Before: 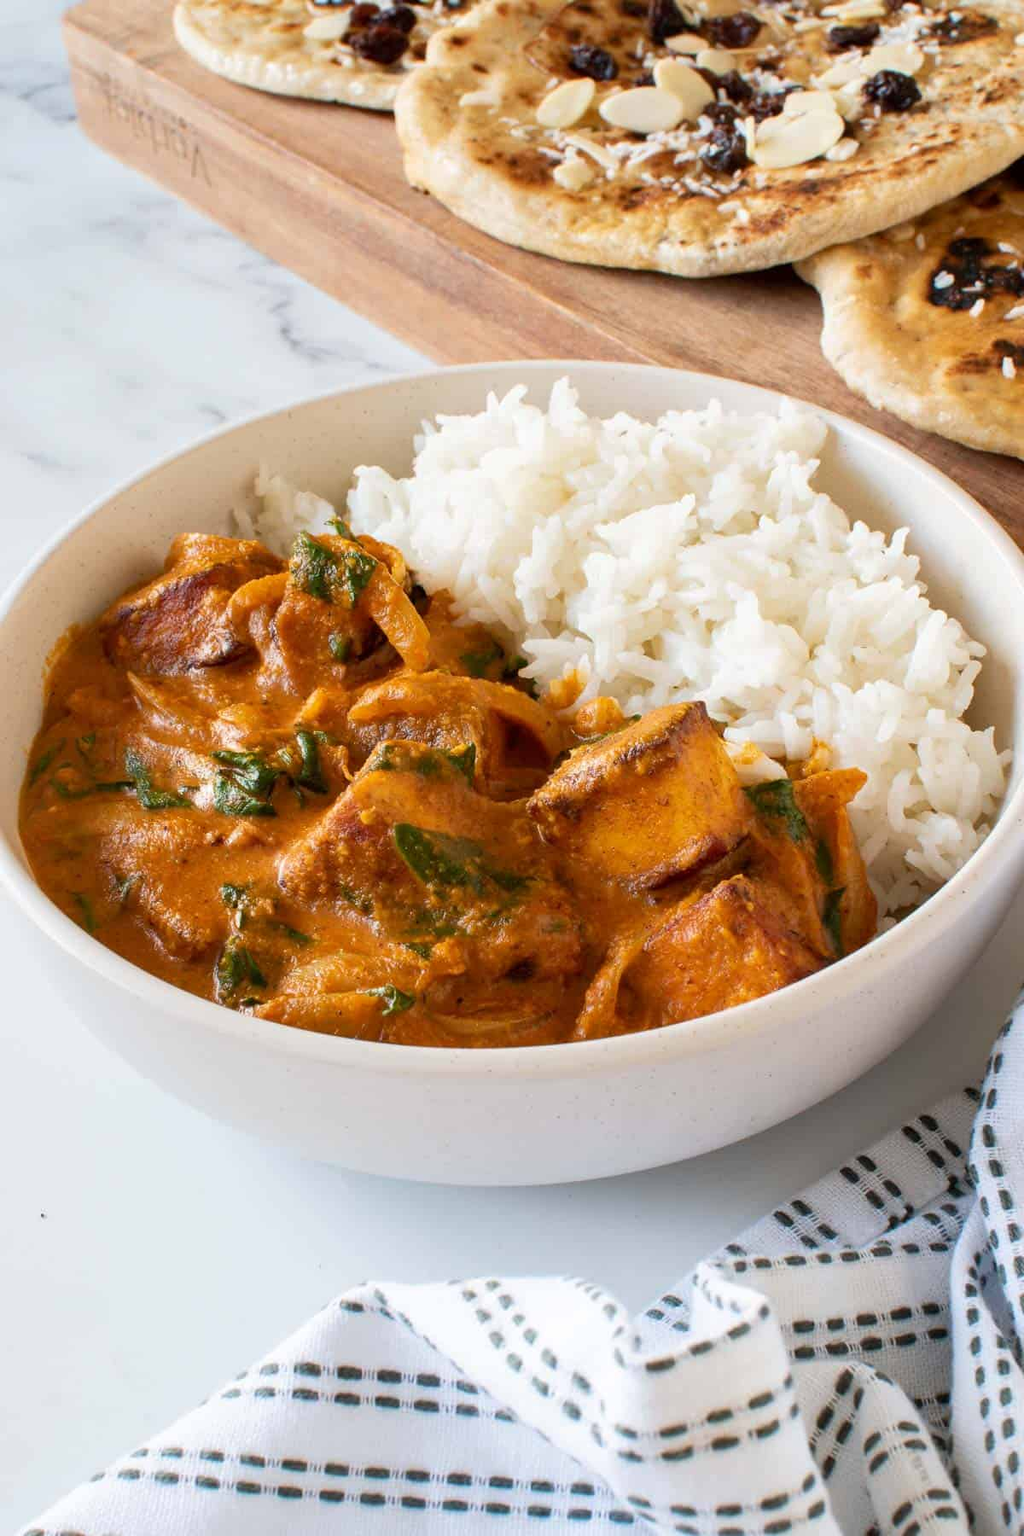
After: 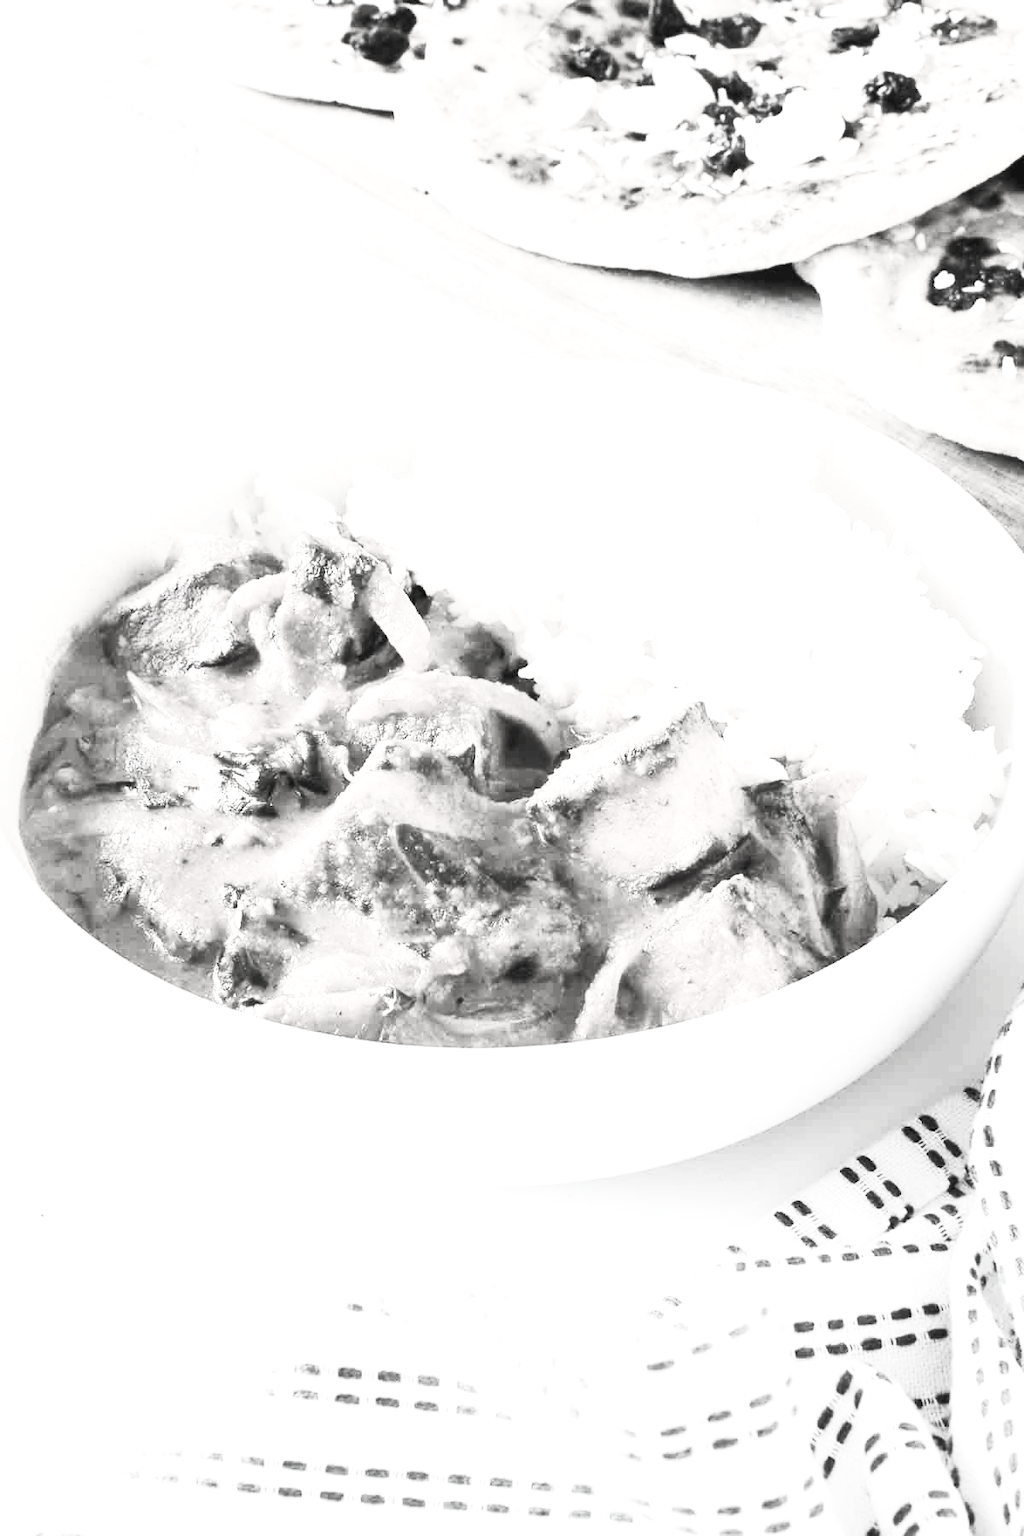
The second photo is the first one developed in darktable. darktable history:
exposure: black level correction 0, exposure 1.297 EV, compensate highlight preservation false
contrast brightness saturation: contrast 0.52, brightness 0.455, saturation -0.987
